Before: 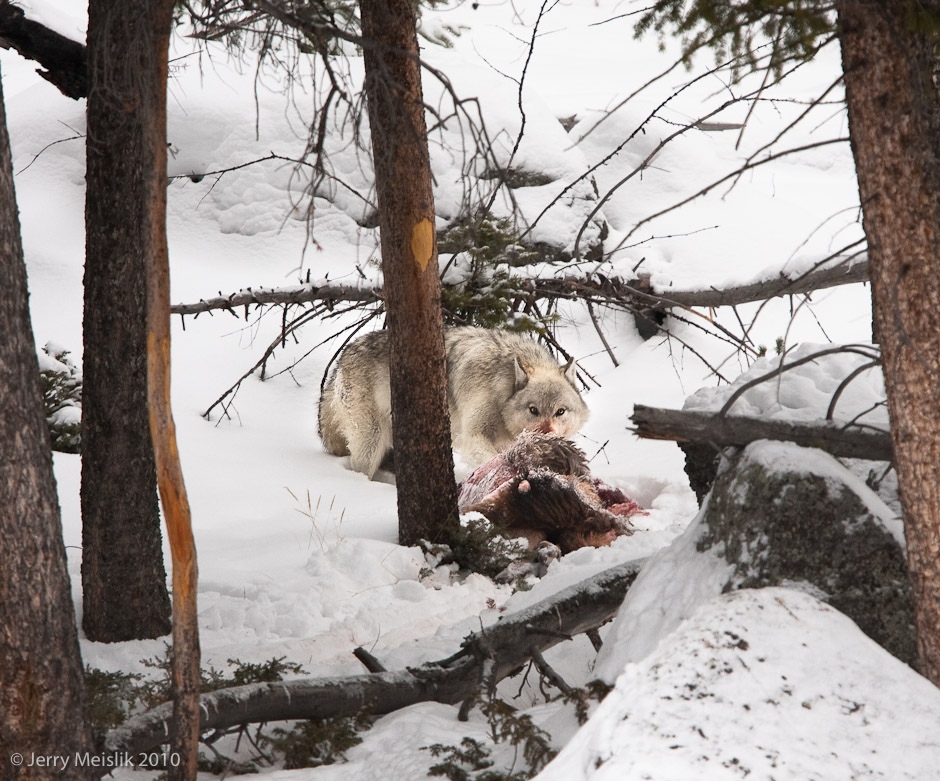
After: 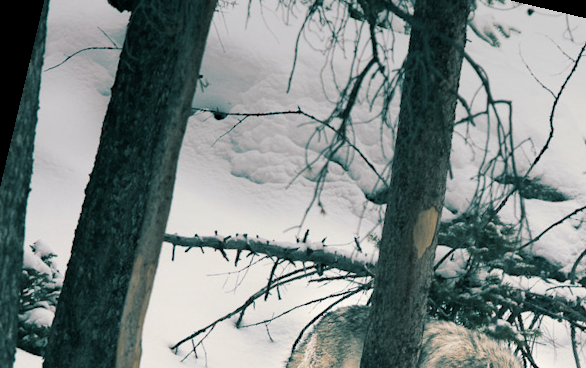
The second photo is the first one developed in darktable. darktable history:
crop: left 10.121%, top 10.631%, right 36.218%, bottom 51.526%
split-toning: shadows › hue 186.43°, highlights › hue 49.29°, compress 30.29%
graduated density: rotation -0.352°, offset 57.64
rotate and perspective: rotation 13.27°, automatic cropping off
haze removal: compatibility mode true, adaptive false
